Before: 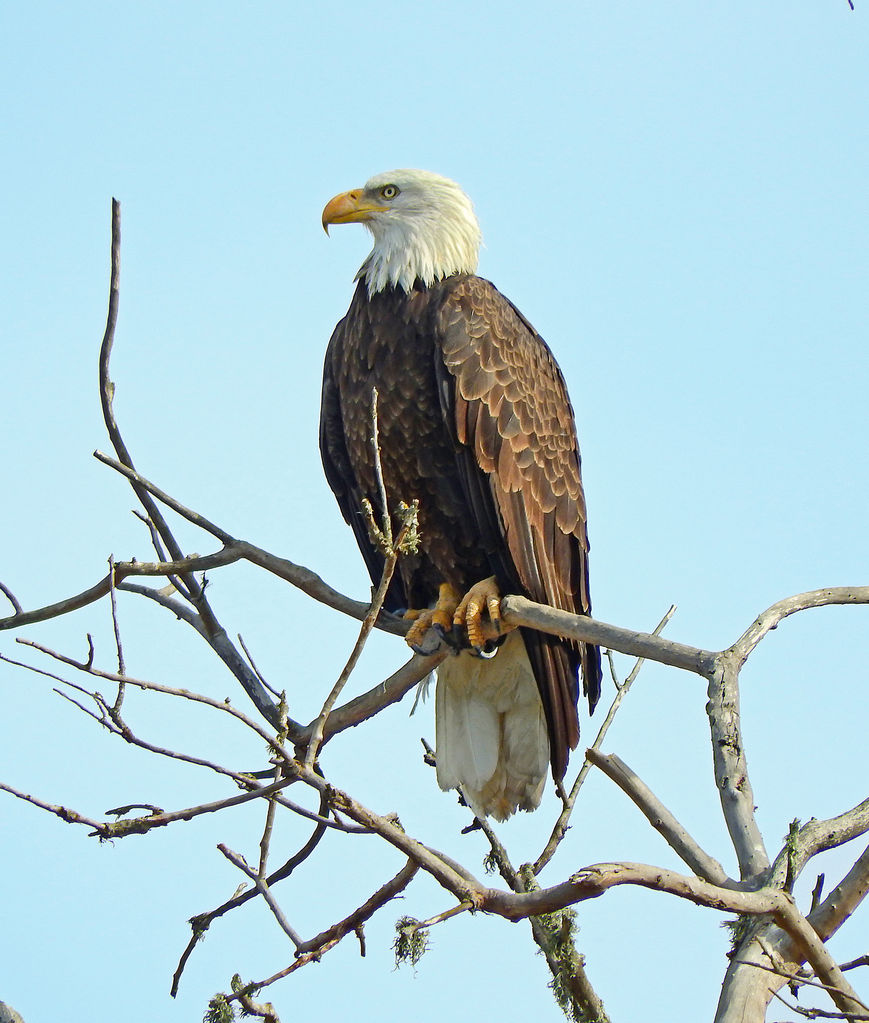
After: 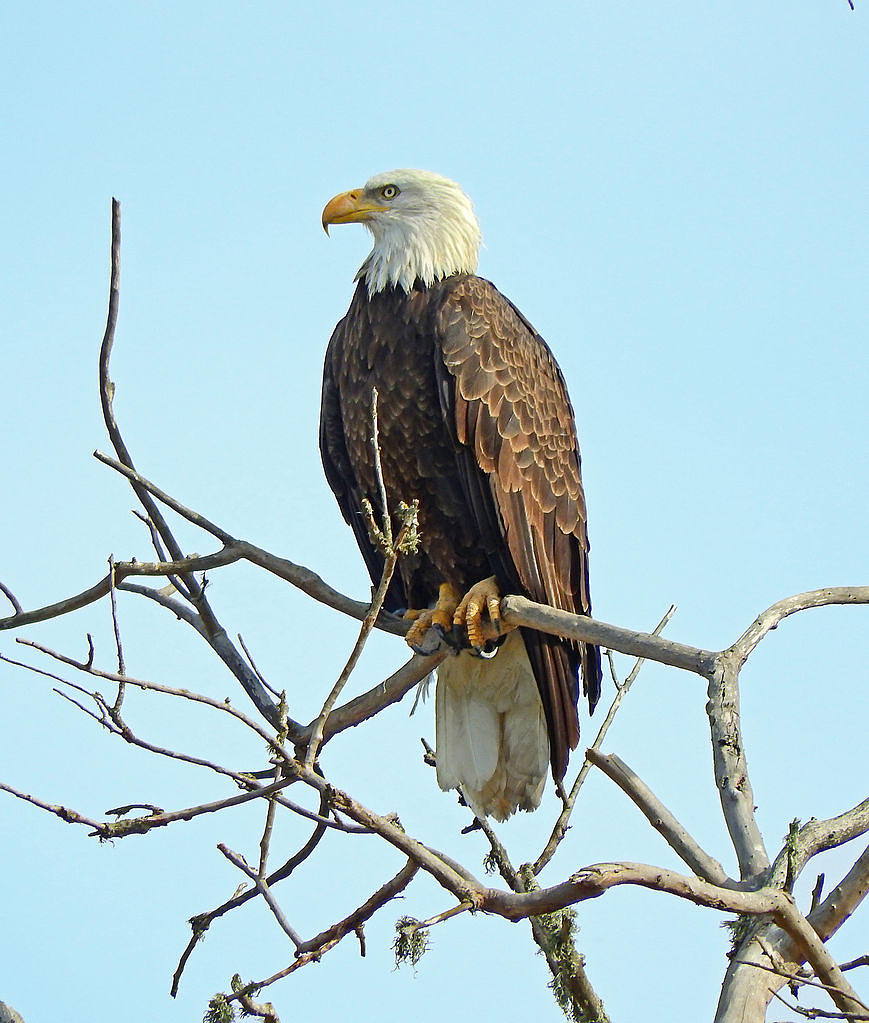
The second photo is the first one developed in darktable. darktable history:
sharpen: radius 0.971, amount 0.614
